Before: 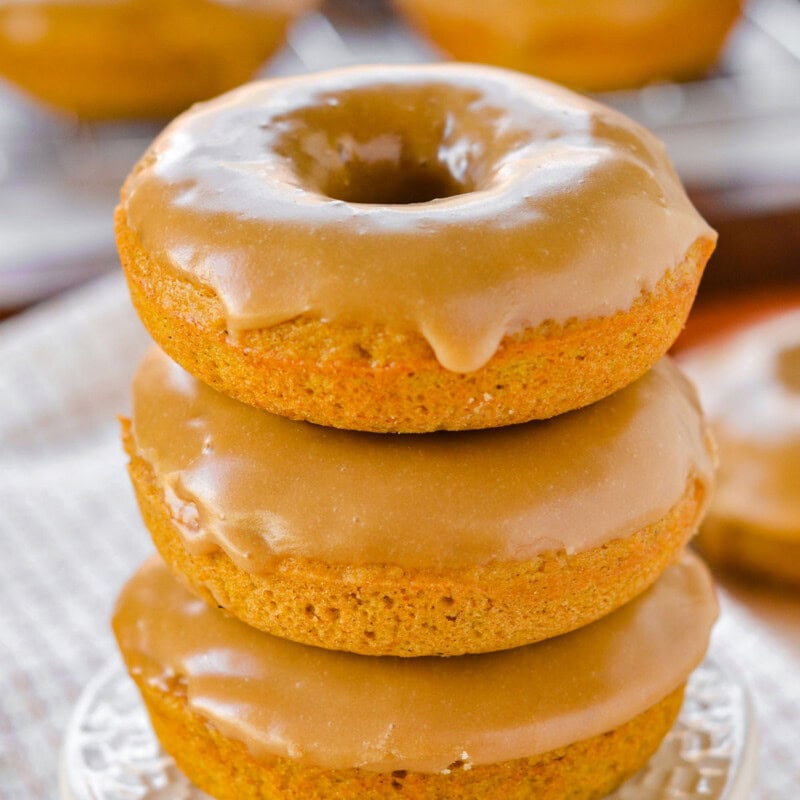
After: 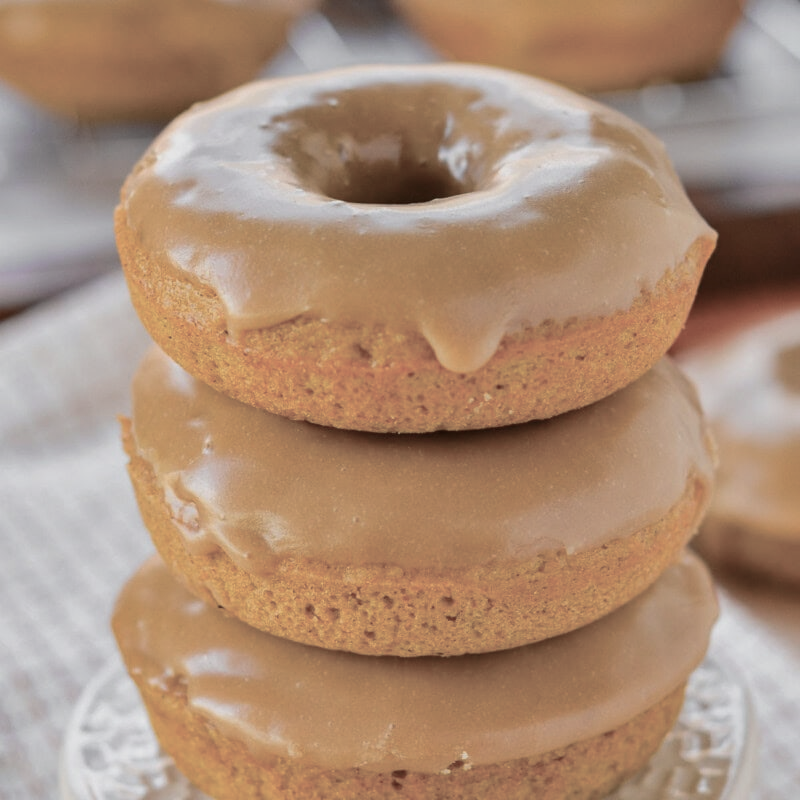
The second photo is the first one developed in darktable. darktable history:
shadows and highlights: radius 120.01, shadows 21.58, white point adjustment -9.7, highlights -12.71, soften with gaussian
color balance rgb: shadows lift › chroma 1.013%, shadows lift › hue 215.93°, linear chroma grading › global chroma 24.677%, perceptual saturation grading › global saturation -28.53%, perceptual saturation grading › highlights -20.695%, perceptual saturation grading › mid-tones -23.91%, perceptual saturation grading › shadows -24.442%
